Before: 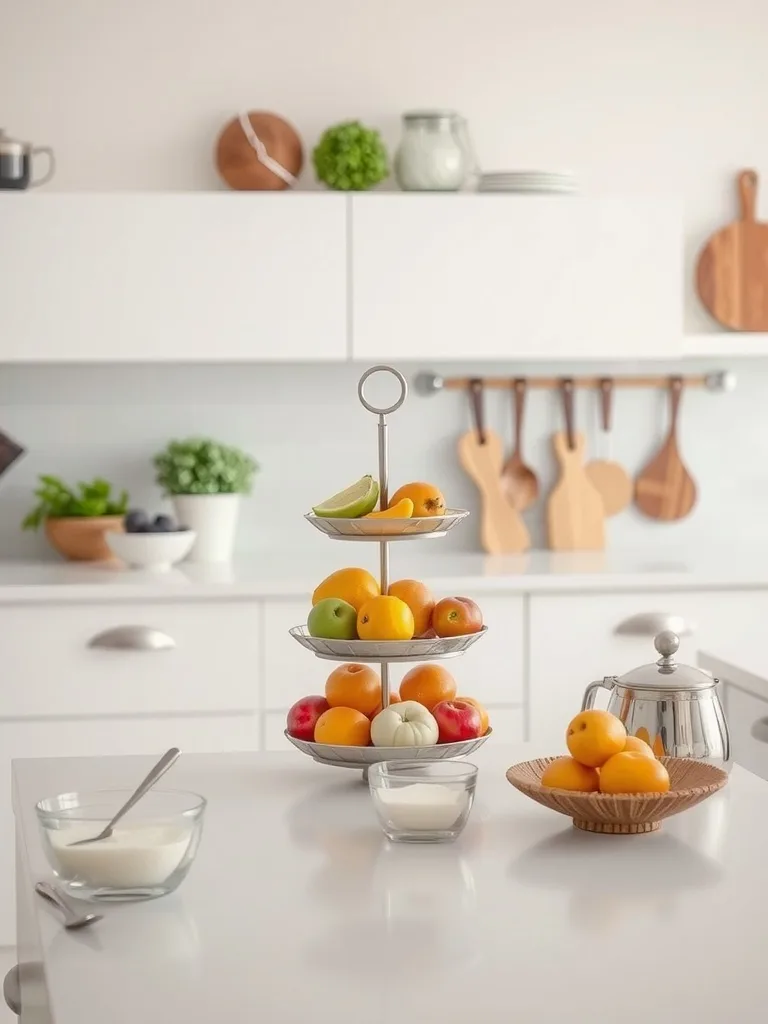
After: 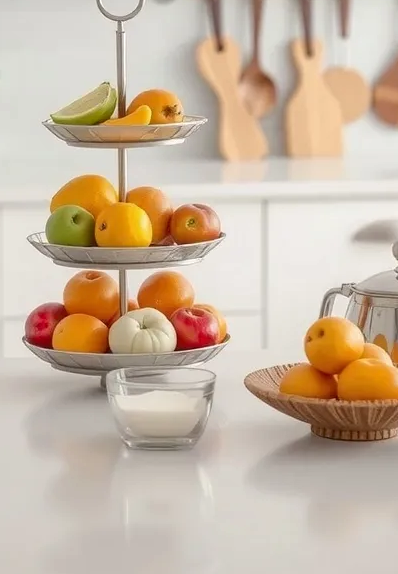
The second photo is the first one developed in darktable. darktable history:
local contrast: highlights 104%, shadows 101%, detail 119%, midtone range 0.2
crop: left 34.184%, top 38.389%, right 13.891%, bottom 5.466%
